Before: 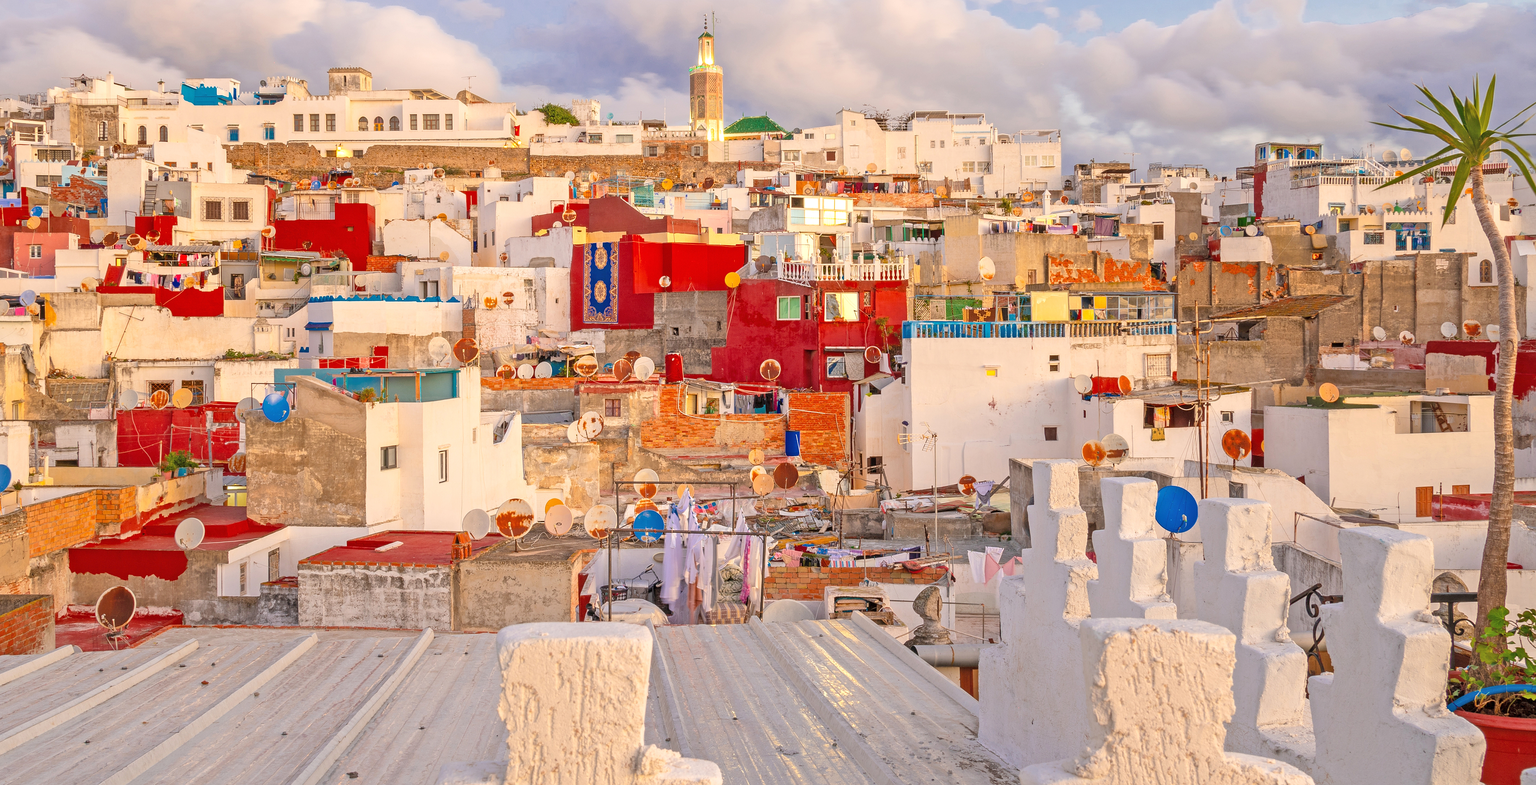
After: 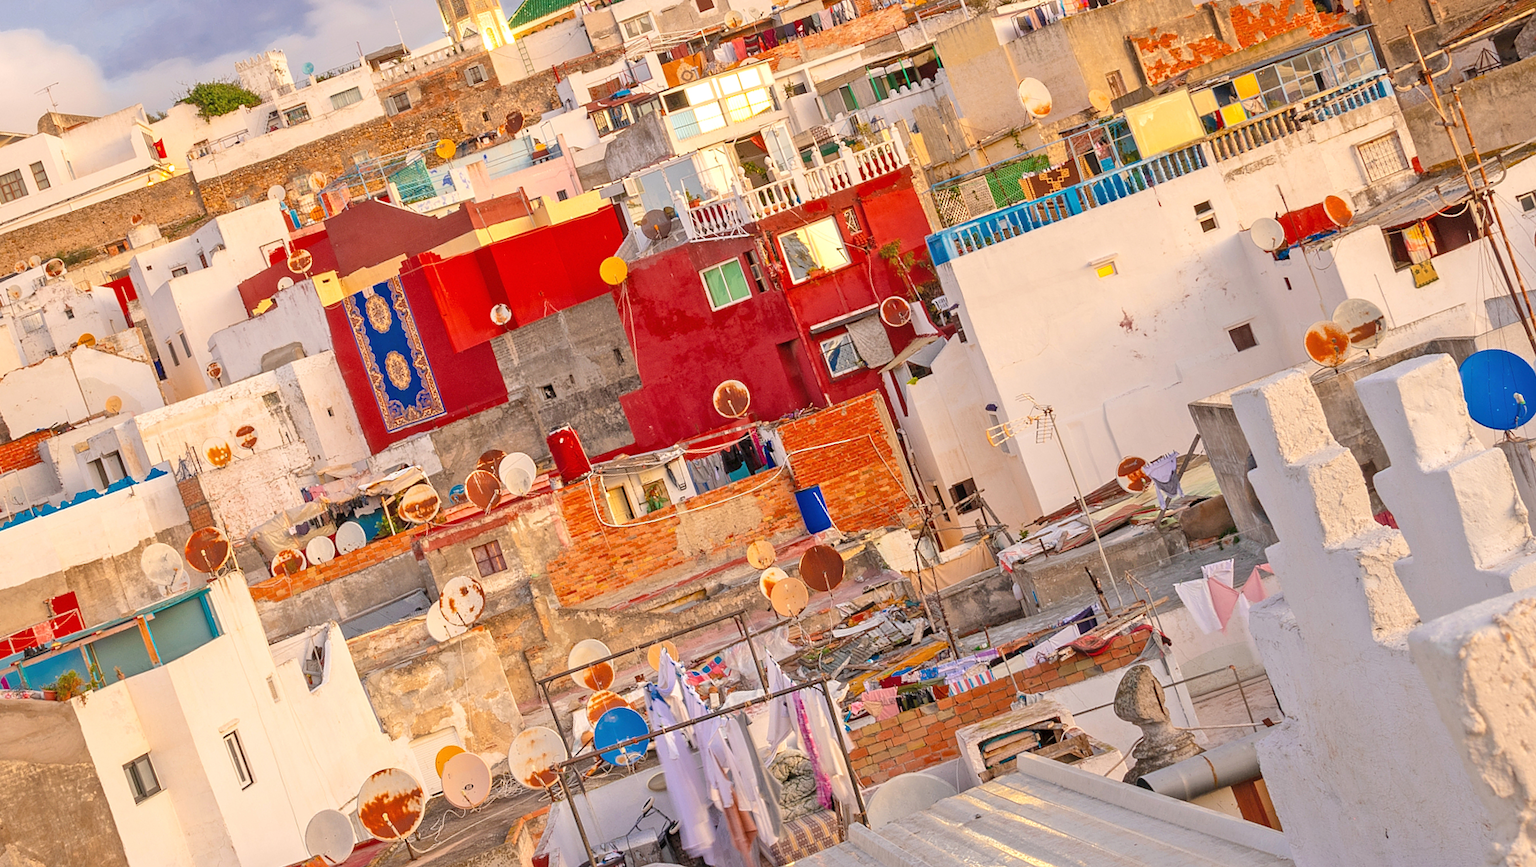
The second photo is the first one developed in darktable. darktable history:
crop and rotate: angle 19.75°, left 6.804%, right 3.683%, bottom 1.096%
